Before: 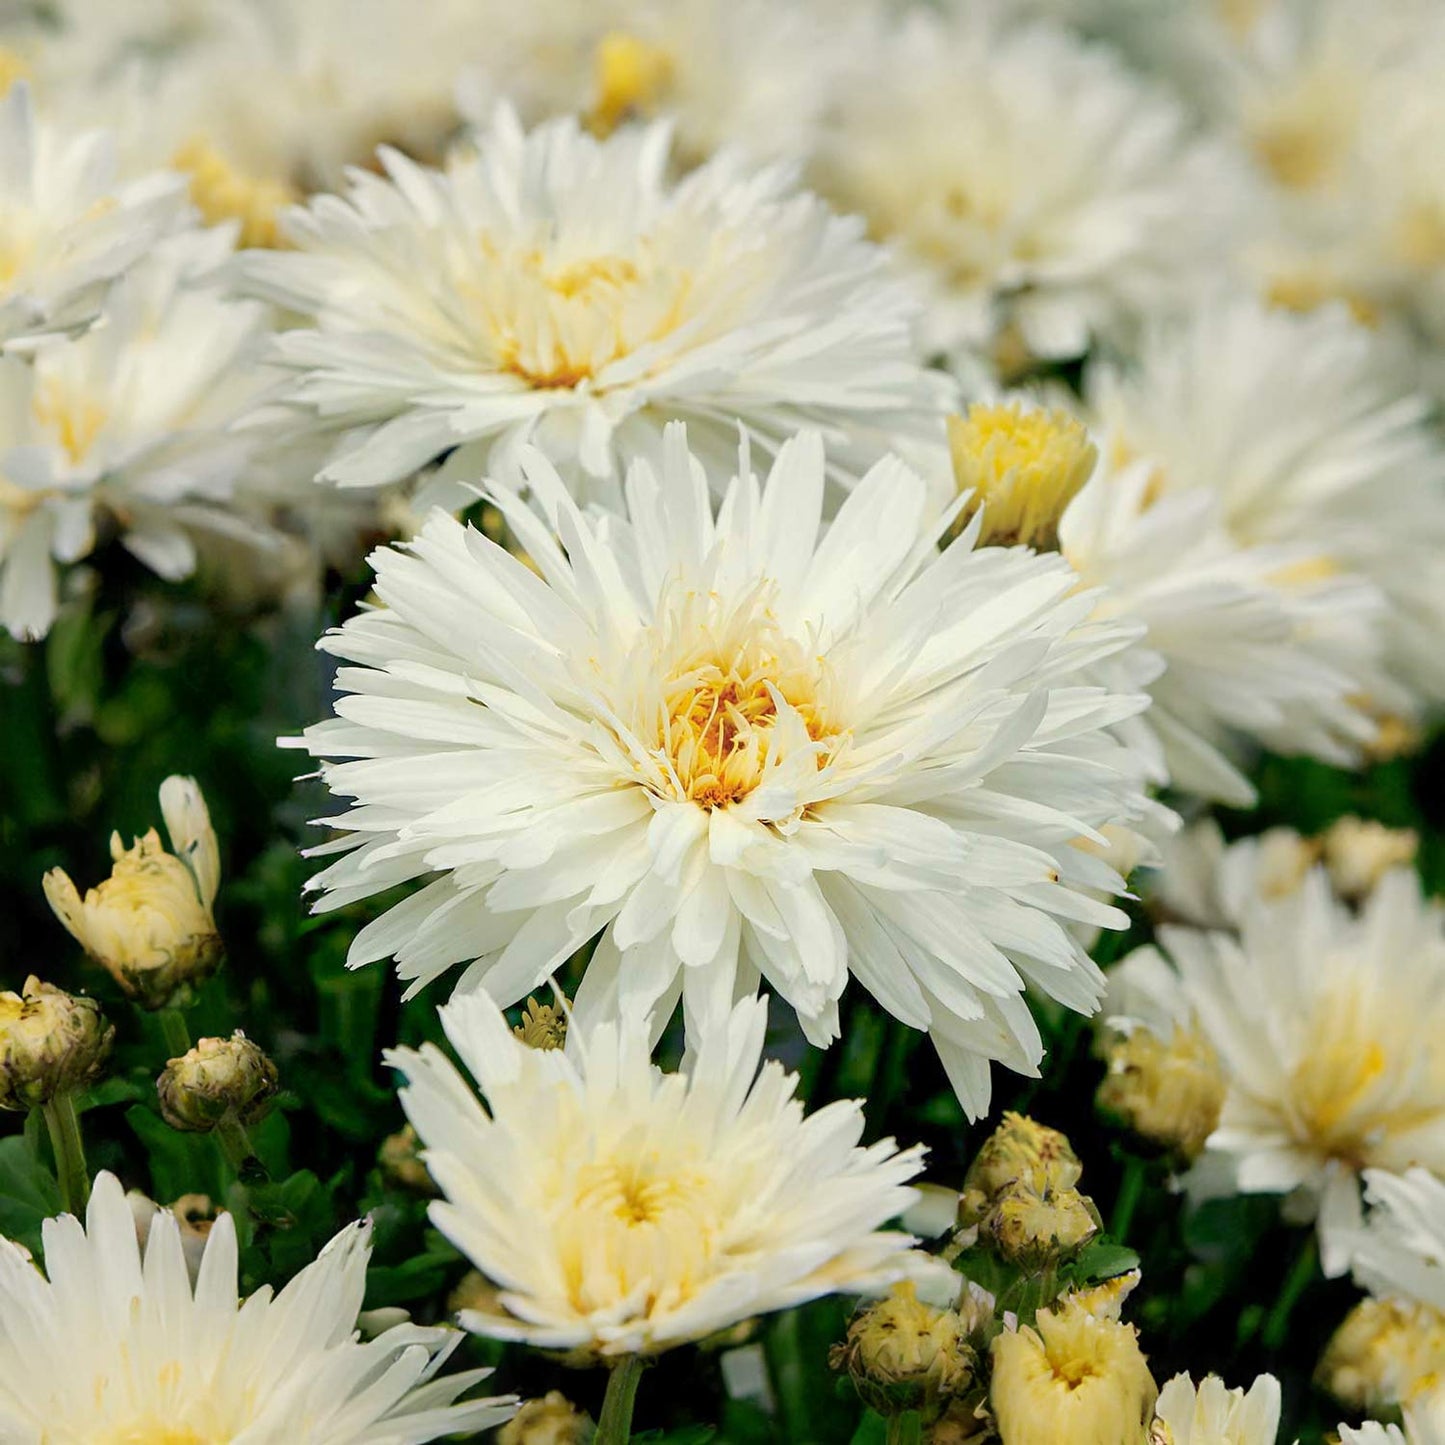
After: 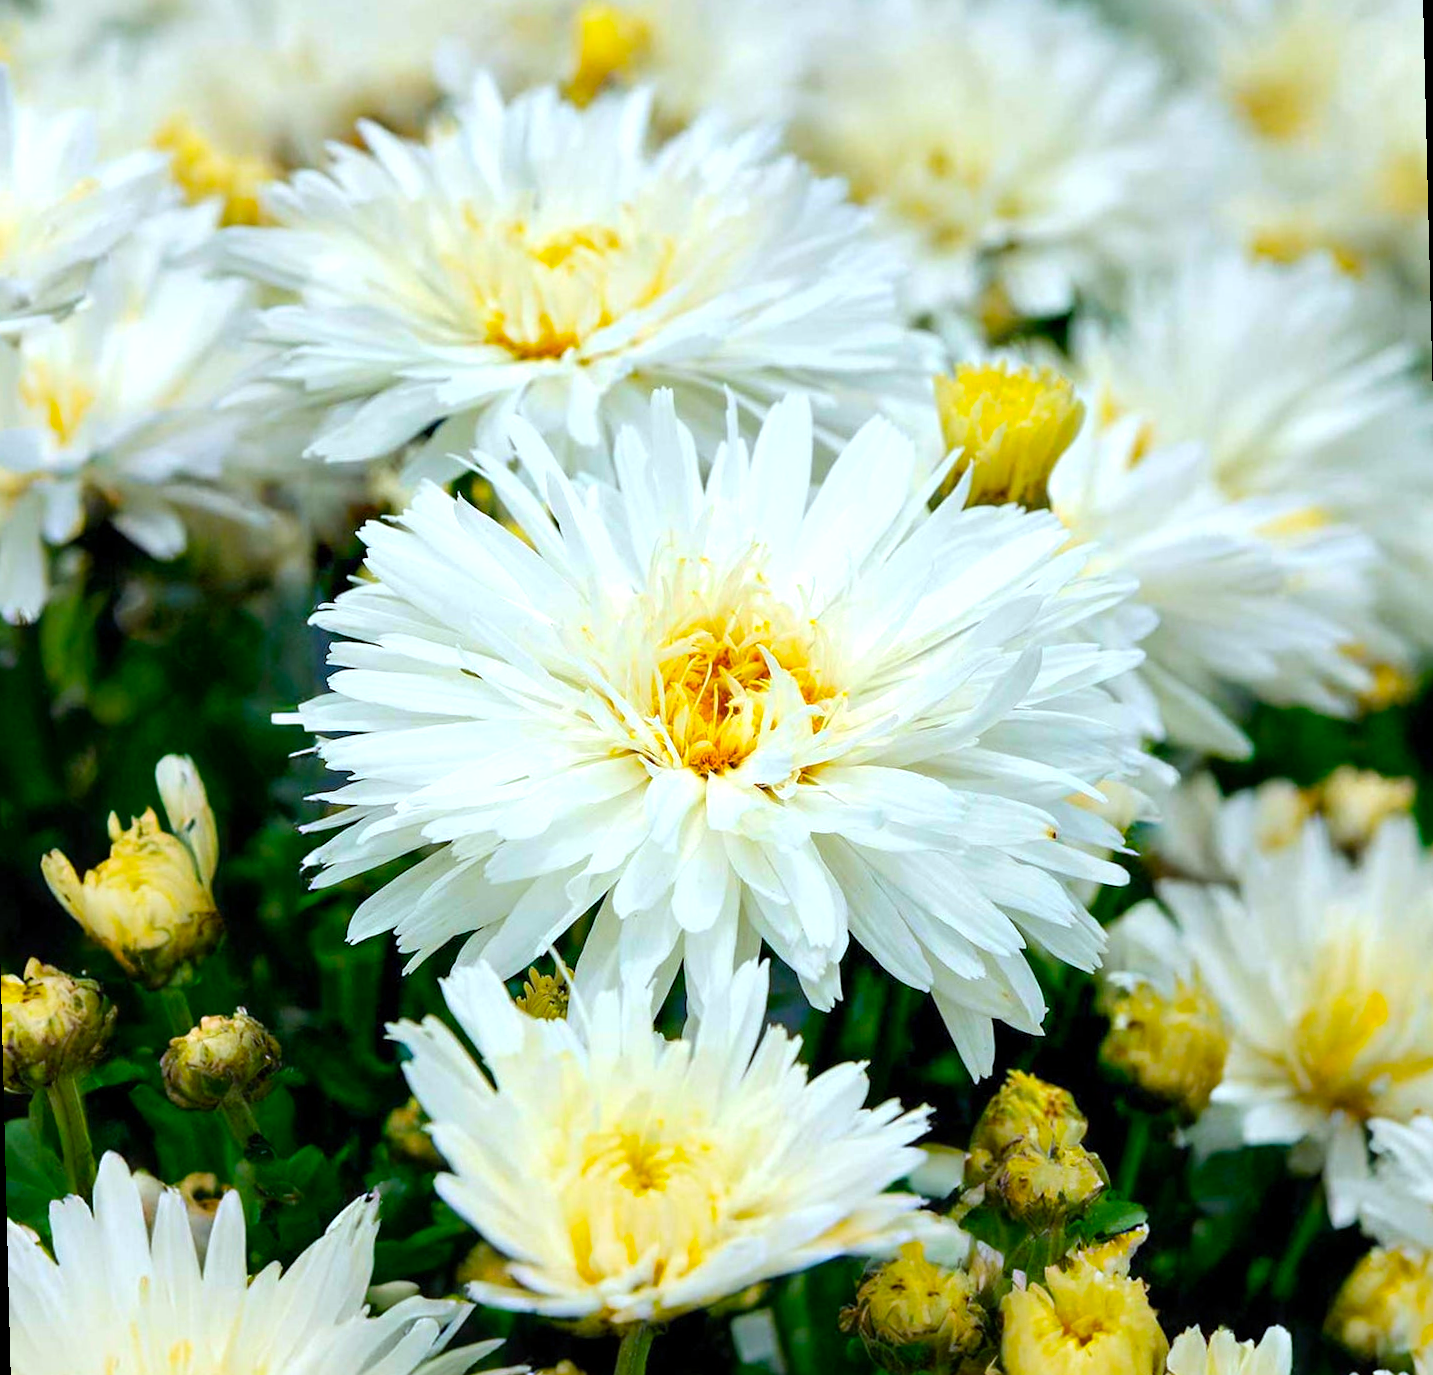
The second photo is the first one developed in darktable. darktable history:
color balance rgb: perceptual saturation grading › global saturation 36%, perceptual brilliance grading › global brilliance 10%, global vibrance 20%
rotate and perspective: rotation -1.42°, crop left 0.016, crop right 0.984, crop top 0.035, crop bottom 0.965
color calibration: x 0.37, y 0.382, temperature 4313.32 K
